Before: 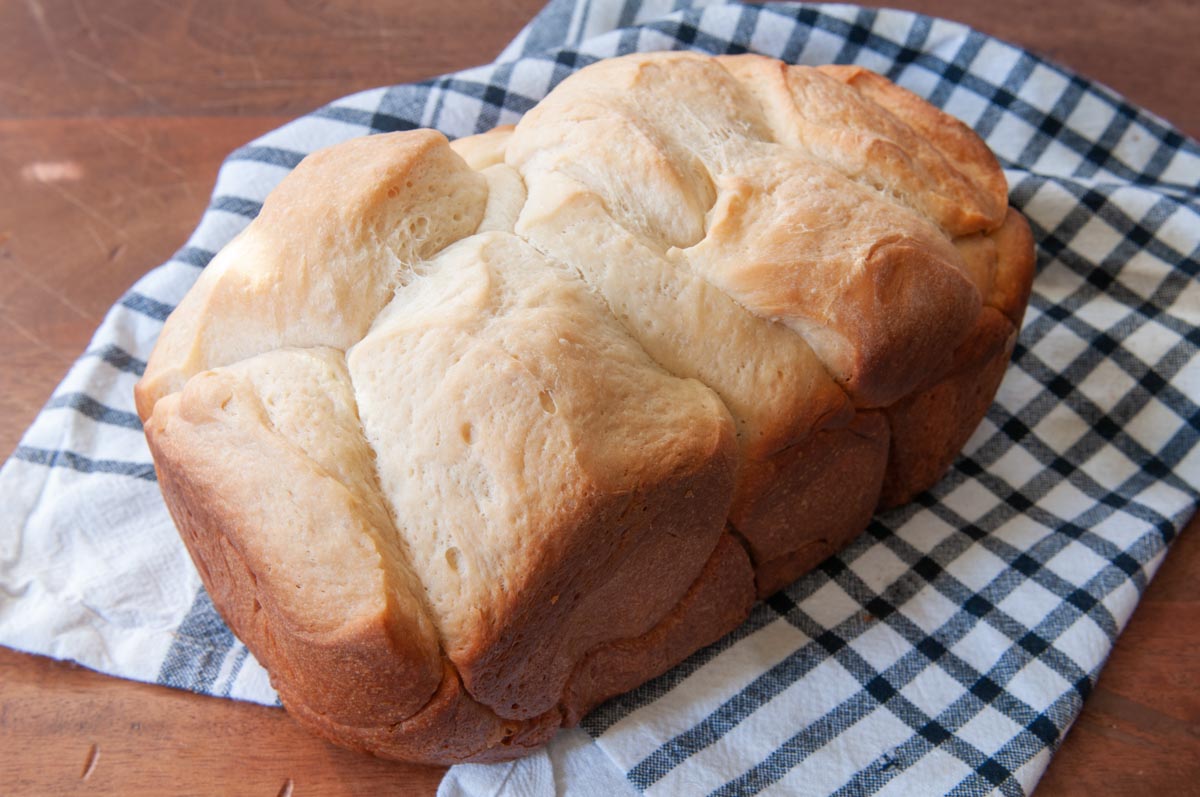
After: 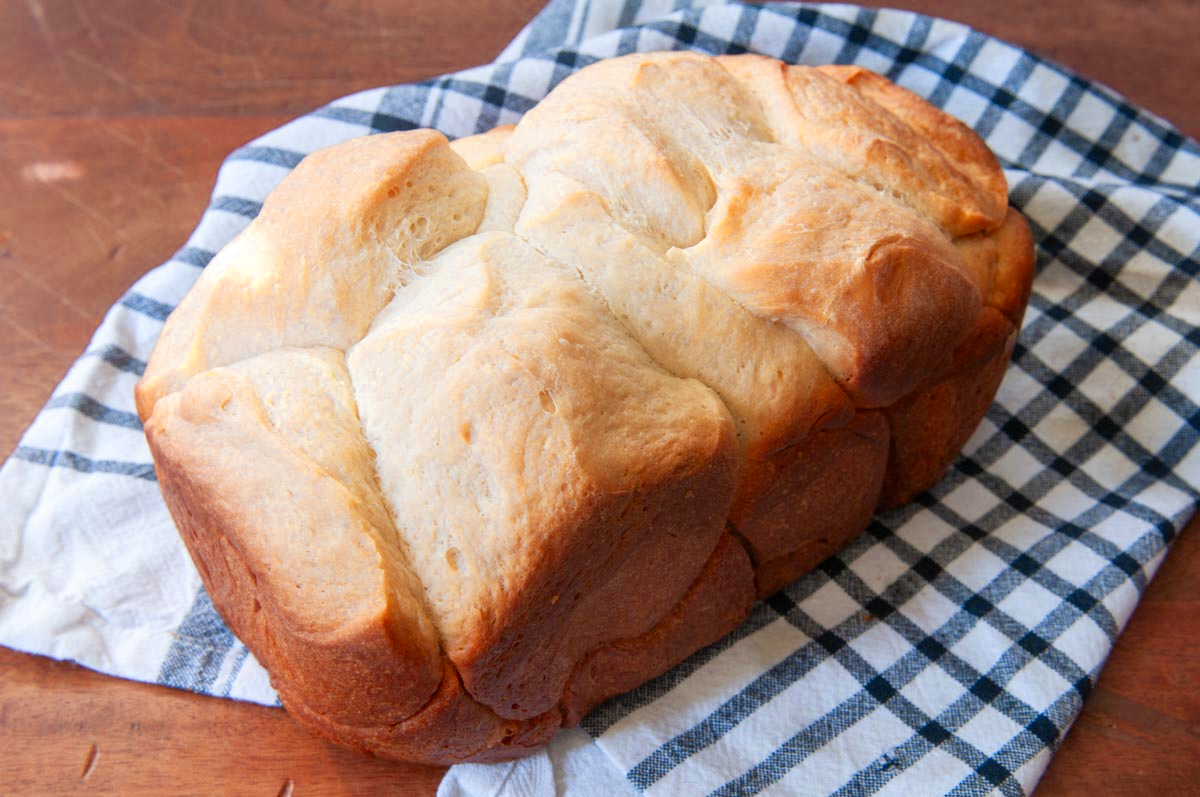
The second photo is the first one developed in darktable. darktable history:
base curve: curves: ch0 [(0, 0) (0.472, 0.508) (1, 1)], preserve colors none
color zones: curves: ch0 [(0.004, 0.305) (0.261, 0.623) (0.389, 0.399) (0.708, 0.571) (0.947, 0.34)]; ch1 [(0.025, 0.645) (0.229, 0.584) (0.326, 0.551) (0.484, 0.262) (0.757, 0.643)]
